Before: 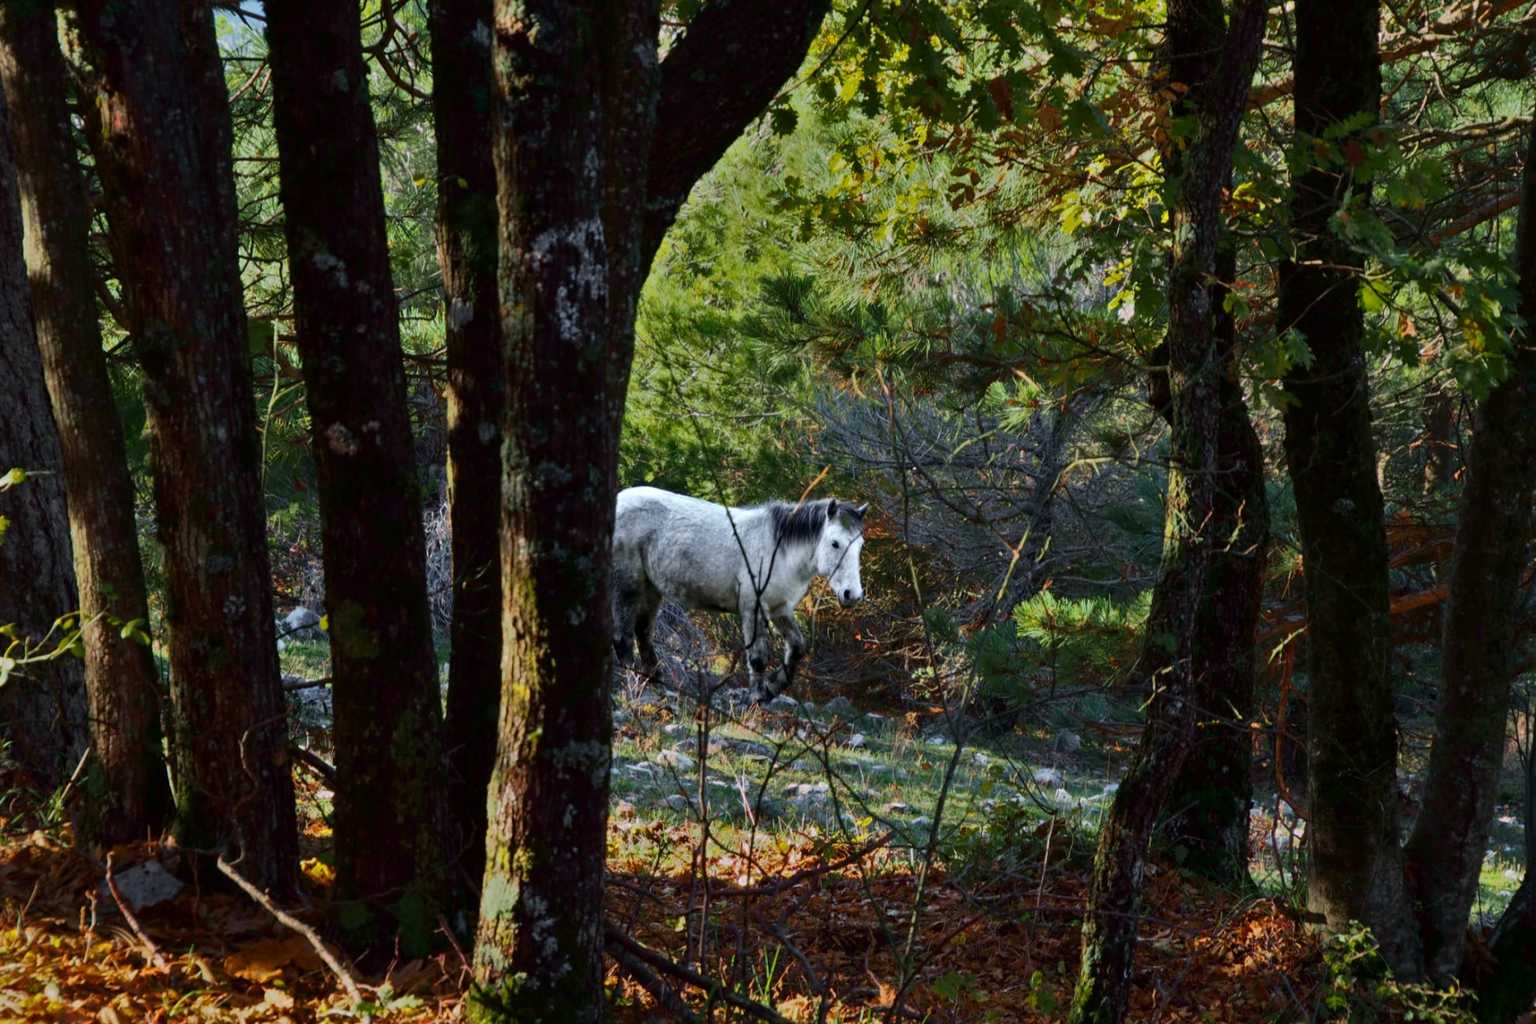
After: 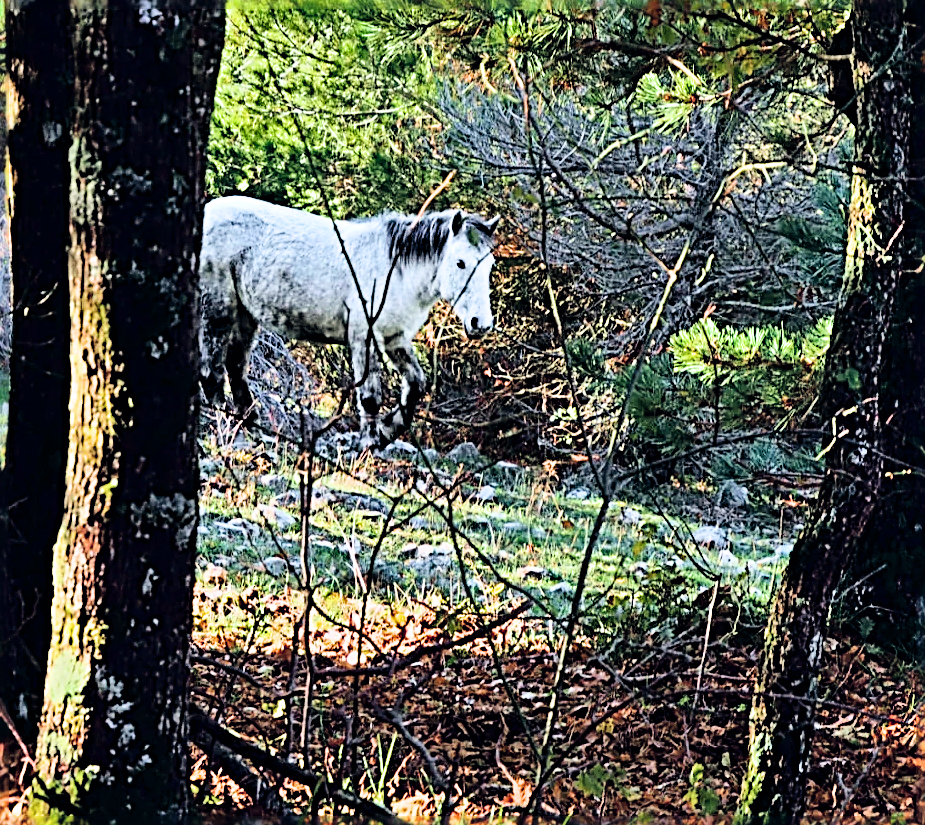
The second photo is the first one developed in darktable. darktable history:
color balance rgb: shadows lift › chroma 1.014%, shadows lift › hue 241.79°, global offset › chroma 0.102%, global offset › hue 251.04°, perceptual saturation grading › global saturation 0.517%
shadows and highlights: soften with gaussian
crop and rotate: left 28.803%, top 31.184%, right 19.808%
sharpen: radius 3.206, amount 1.719
filmic rgb: black relative exposure -16 EV, white relative exposure 6.87 EV, hardness 4.68, color science v6 (2022), iterations of high-quality reconstruction 0
exposure: black level correction 0, exposure 0.953 EV, compensate exposure bias true, compensate highlight preservation false
tone equalizer: -8 EV -1.09 EV, -7 EV -1.04 EV, -6 EV -0.85 EV, -5 EV -0.55 EV, -3 EV 0.592 EV, -2 EV 0.87 EV, -1 EV 0.993 EV, +0 EV 1.05 EV
